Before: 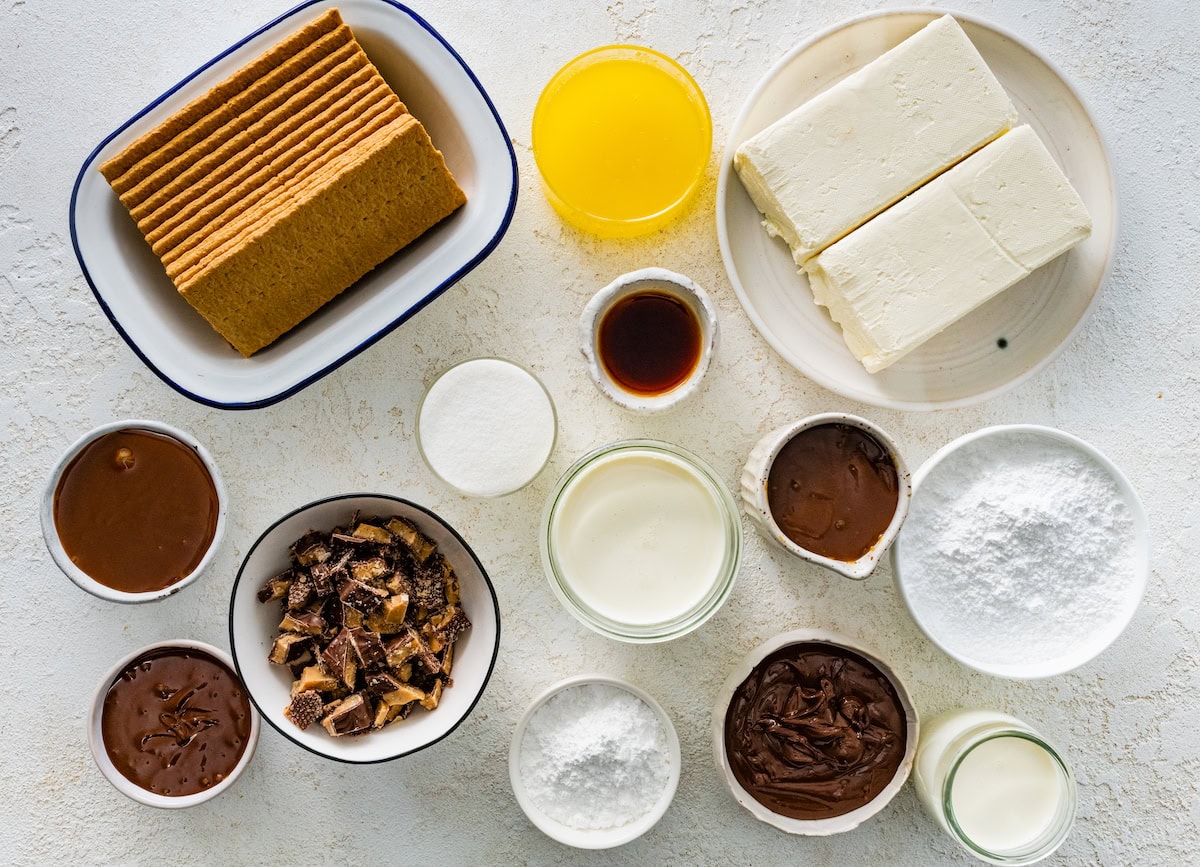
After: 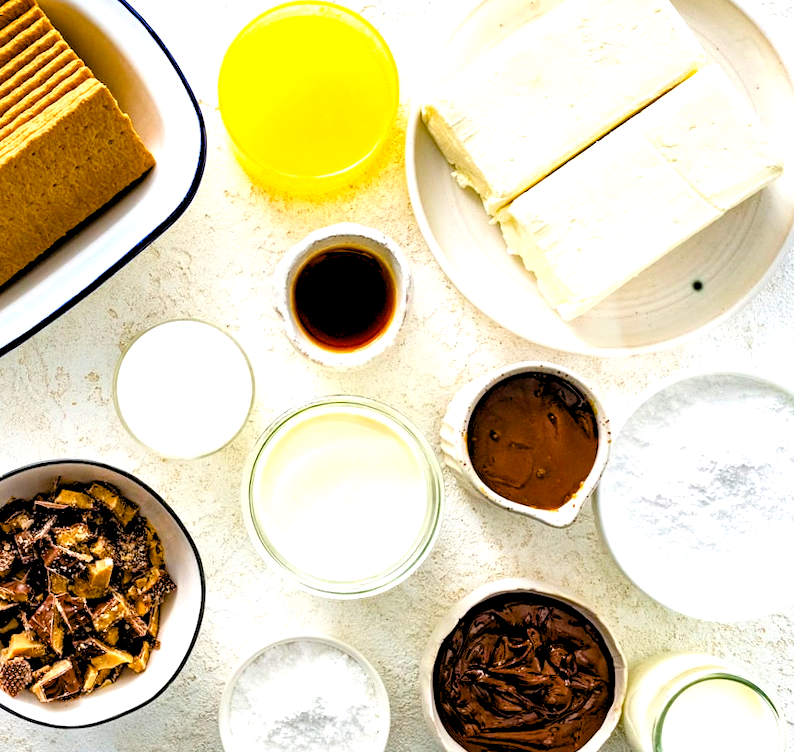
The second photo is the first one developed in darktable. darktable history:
color balance rgb: linear chroma grading › shadows -2.2%, linear chroma grading › highlights -15%, linear chroma grading › global chroma -10%, linear chroma grading › mid-tones -10%, perceptual saturation grading › global saturation 45%, perceptual saturation grading › highlights -50%, perceptual saturation grading › shadows 30%, perceptual brilliance grading › global brilliance 18%, global vibrance 45%
rotate and perspective: rotation -2.12°, lens shift (vertical) 0.009, lens shift (horizontal) -0.008, automatic cropping original format, crop left 0.036, crop right 0.964, crop top 0.05, crop bottom 0.959
crop and rotate: left 24.034%, top 2.838%, right 6.406%, bottom 6.299%
rgb levels: levels [[0.013, 0.434, 0.89], [0, 0.5, 1], [0, 0.5, 1]]
